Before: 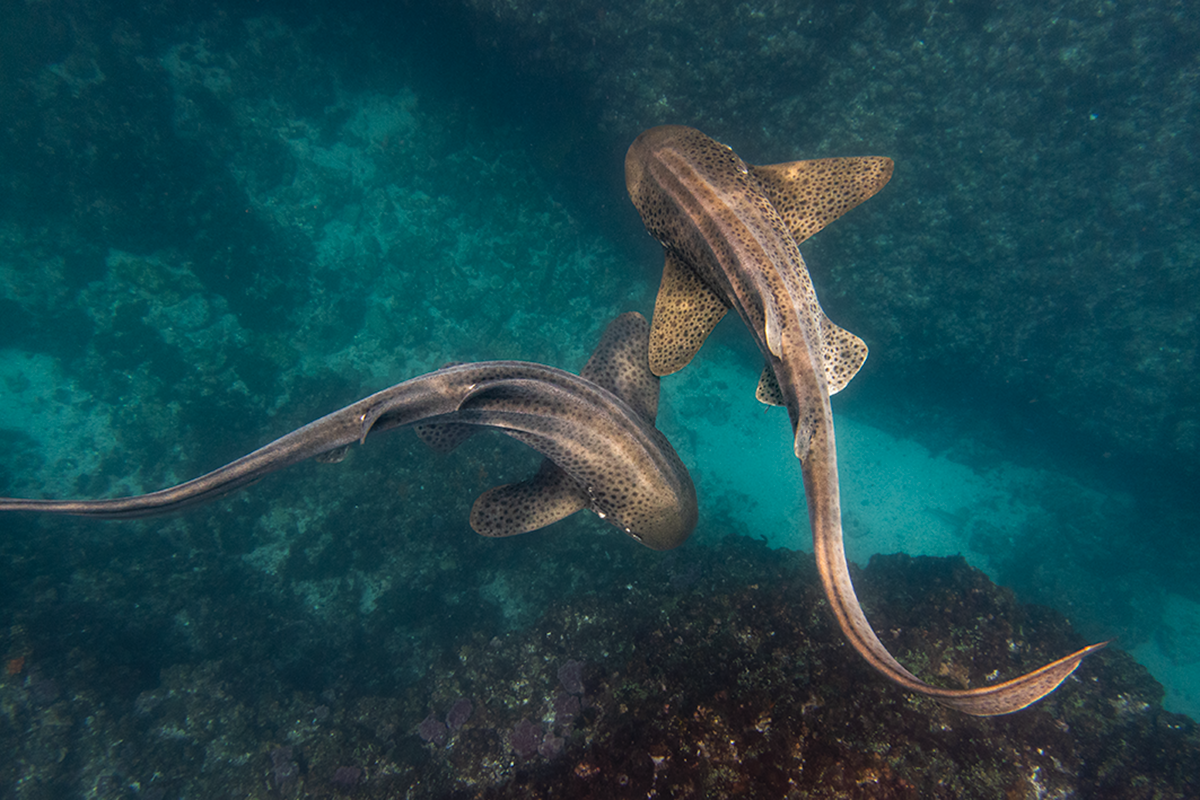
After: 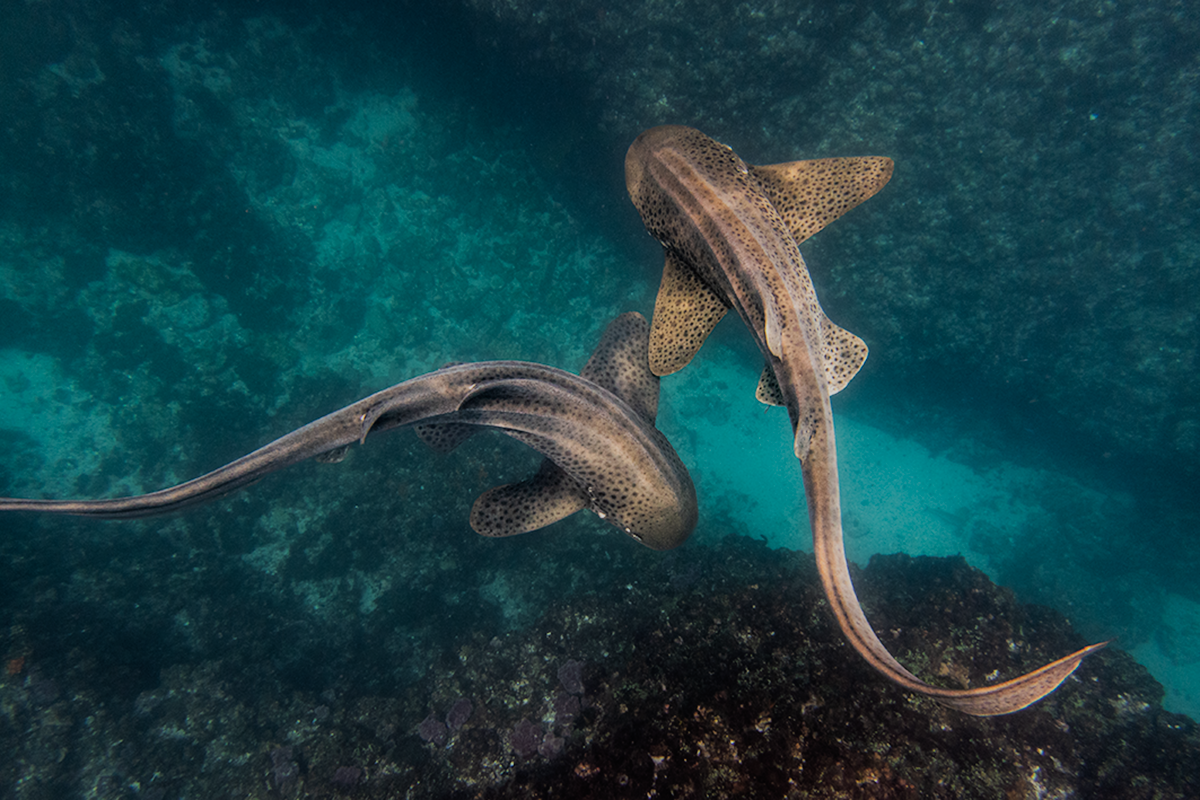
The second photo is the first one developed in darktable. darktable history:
filmic rgb: black relative exposure -7.36 EV, white relative exposure 5.09 EV, hardness 3.2
